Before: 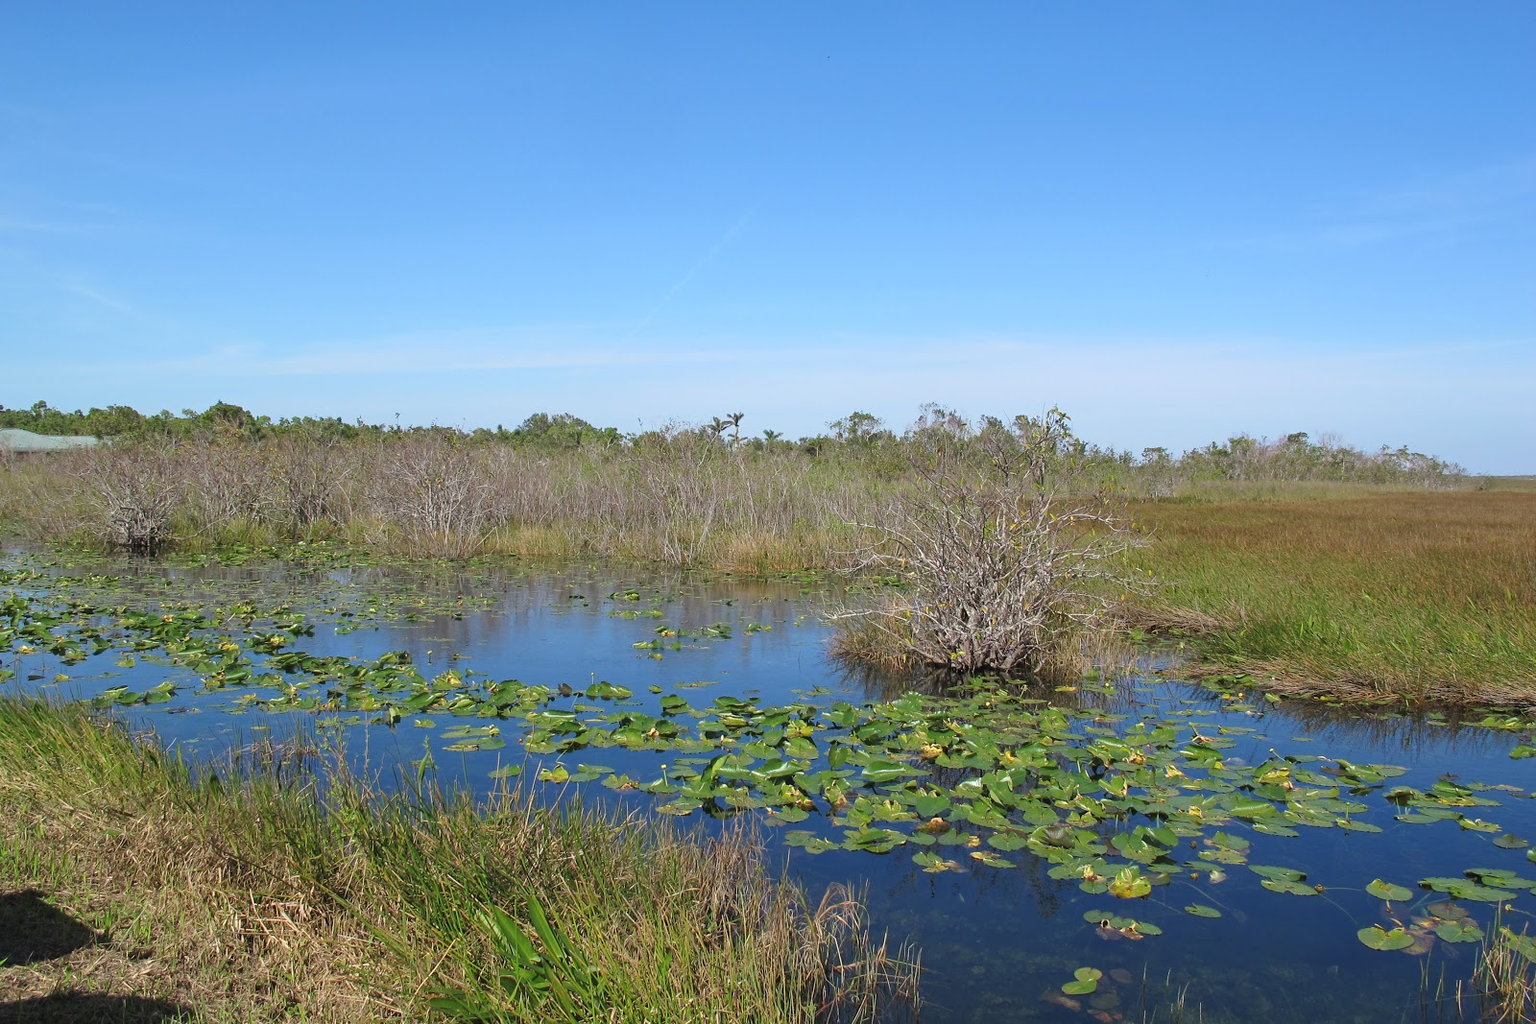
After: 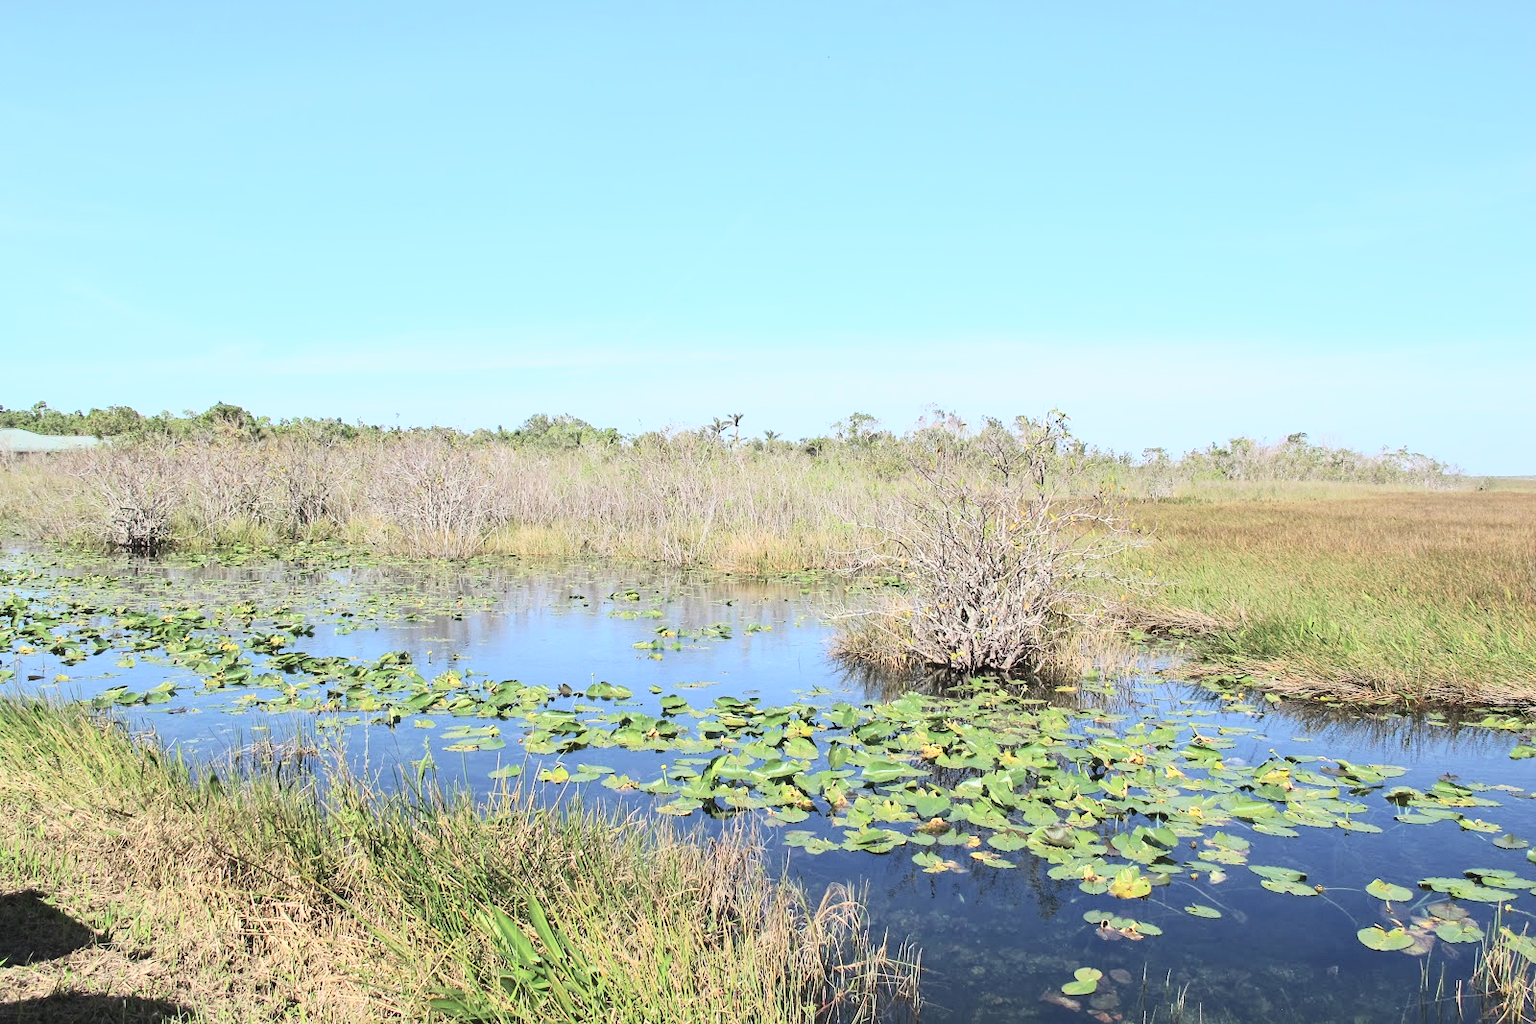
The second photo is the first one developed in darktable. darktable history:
tone curve: curves: ch0 [(0, 0) (0.003, 0.004) (0.011, 0.015) (0.025, 0.034) (0.044, 0.061) (0.069, 0.095) (0.1, 0.137) (0.136, 0.186) (0.177, 0.243) (0.224, 0.307) (0.277, 0.416) (0.335, 0.533) (0.399, 0.641) (0.468, 0.748) (0.543, 0.829) (0.623, 0.886) (0.709, 0.924) (0.801, 0.951) (0.898, 0.975) (1, 1)], color space Lab, independent channels, preserve colors none
